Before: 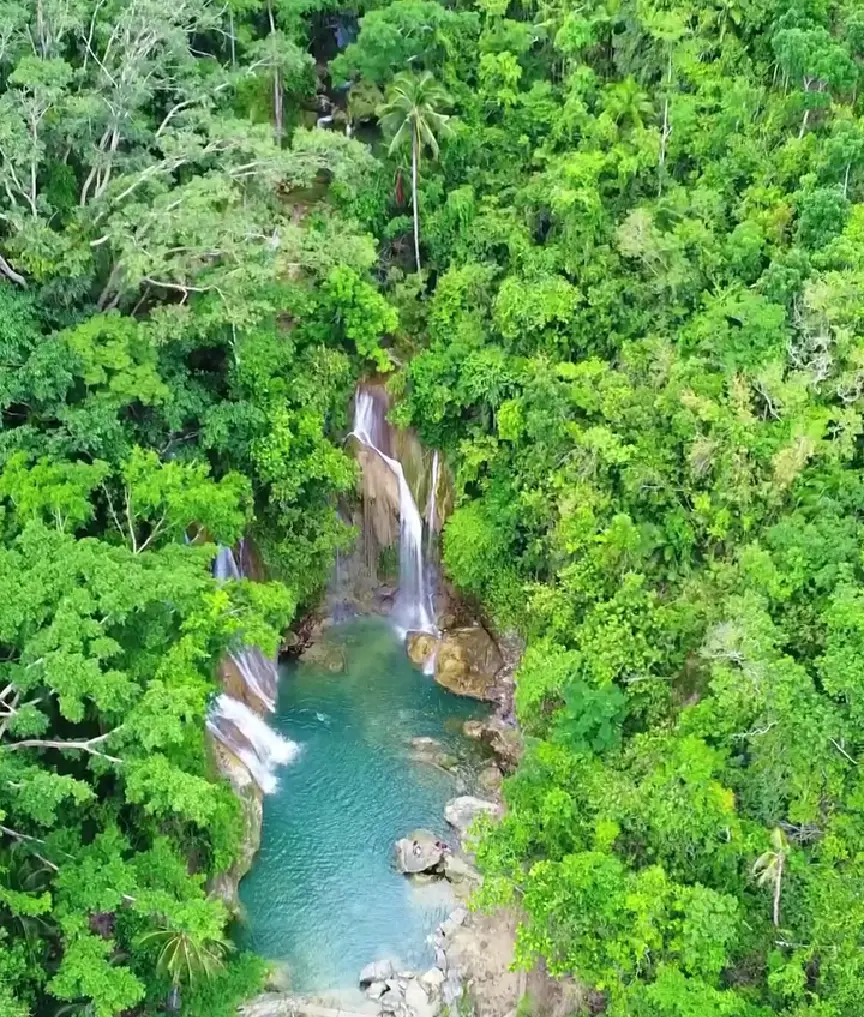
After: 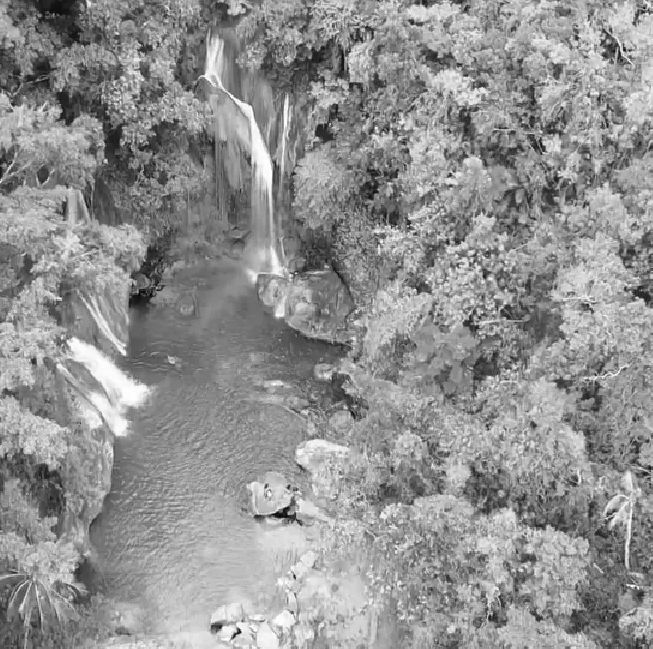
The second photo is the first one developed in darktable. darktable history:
monochrome: on, module defaults
crop and rotate: left 17.299%, top 35.115%, right 7.015%, bottom 1.024%
